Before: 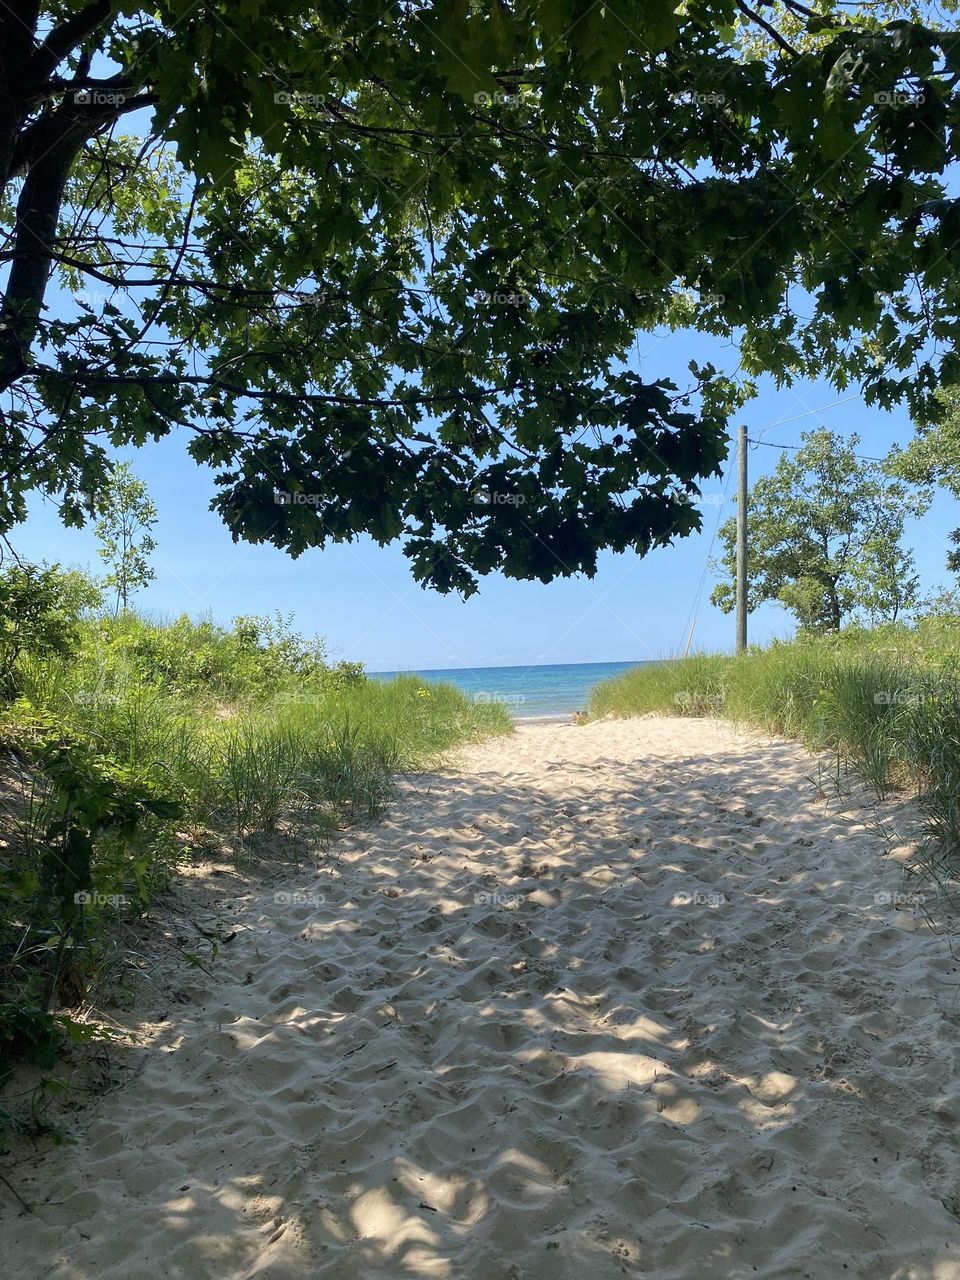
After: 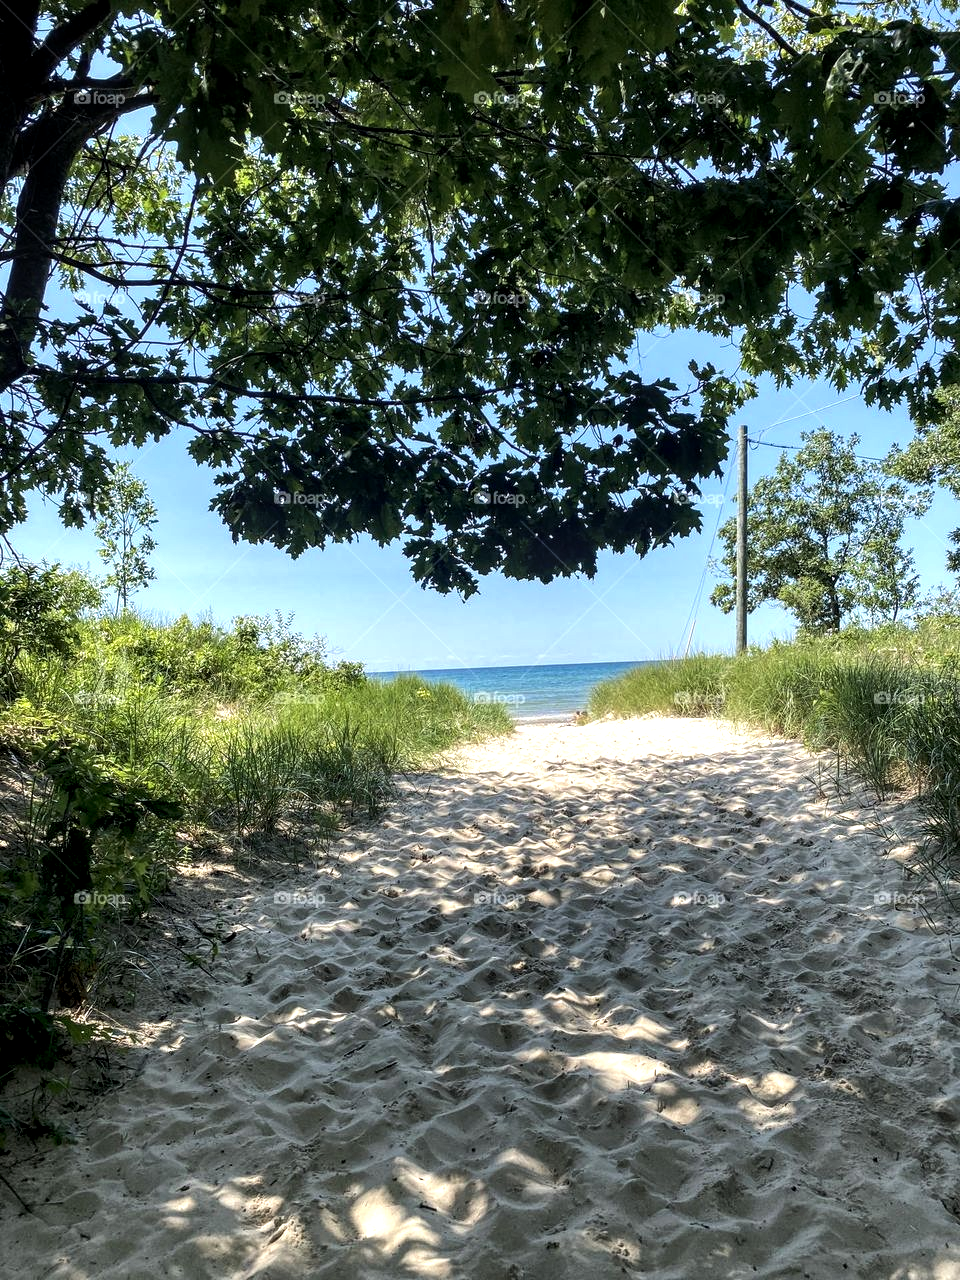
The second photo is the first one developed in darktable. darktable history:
tone equalizer: -8 EV -0.4 EV, -7 EV -0.391 EV, -6 EV -0.298 EV, -5 EV -0.238 EV, -3 EV 0.226 EV, -2 EV 0.333 EV, -1 EV 0.391 EV, +0 EV 0.419 EV, edges refinement/feathering 500, mask exposure compensation -1.57 EV, preserve details no
local contrast: detail 150%
